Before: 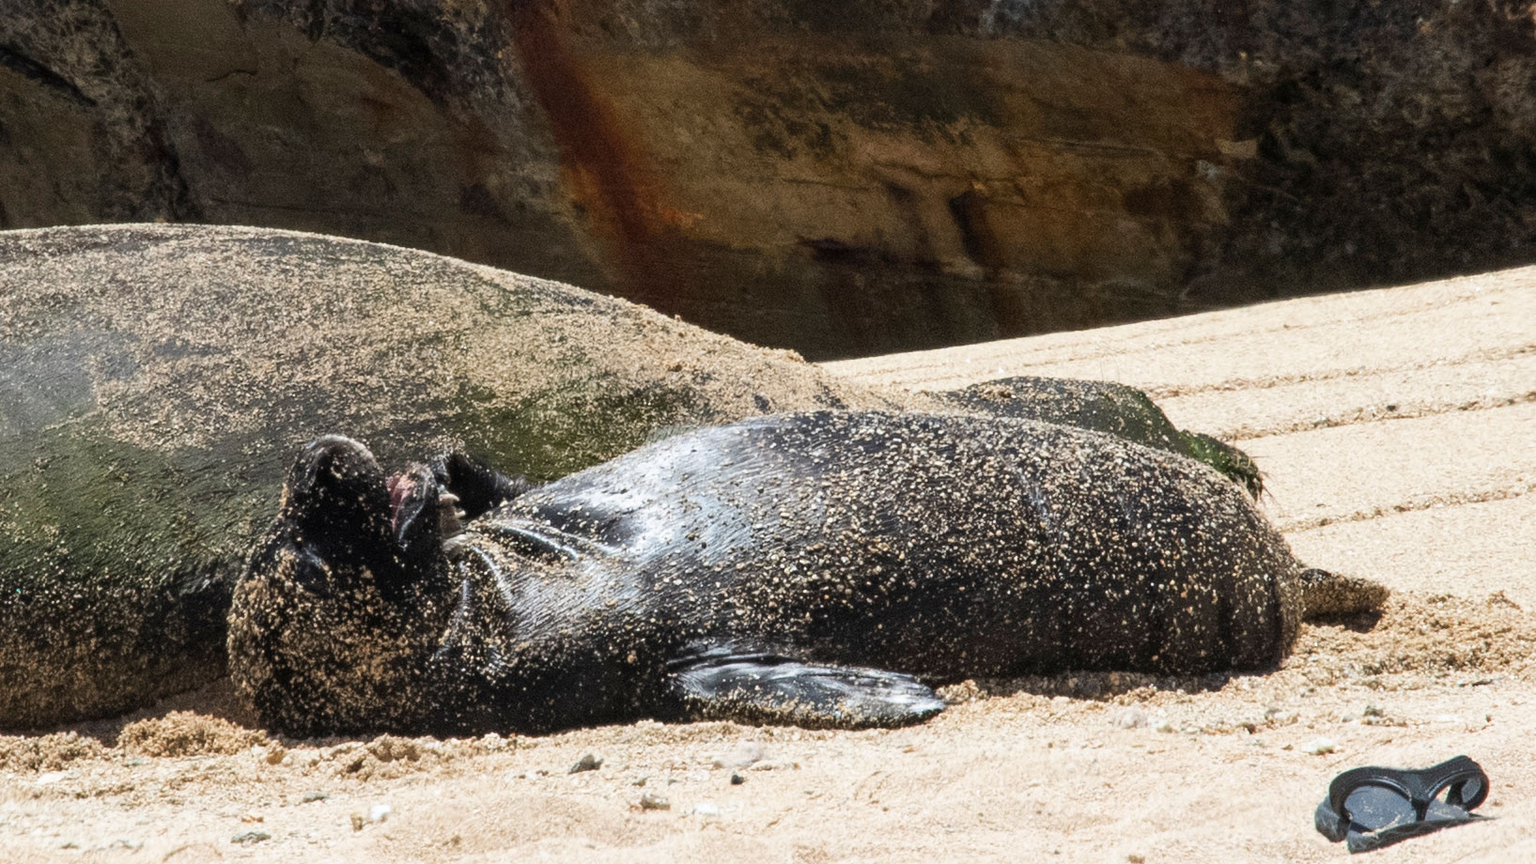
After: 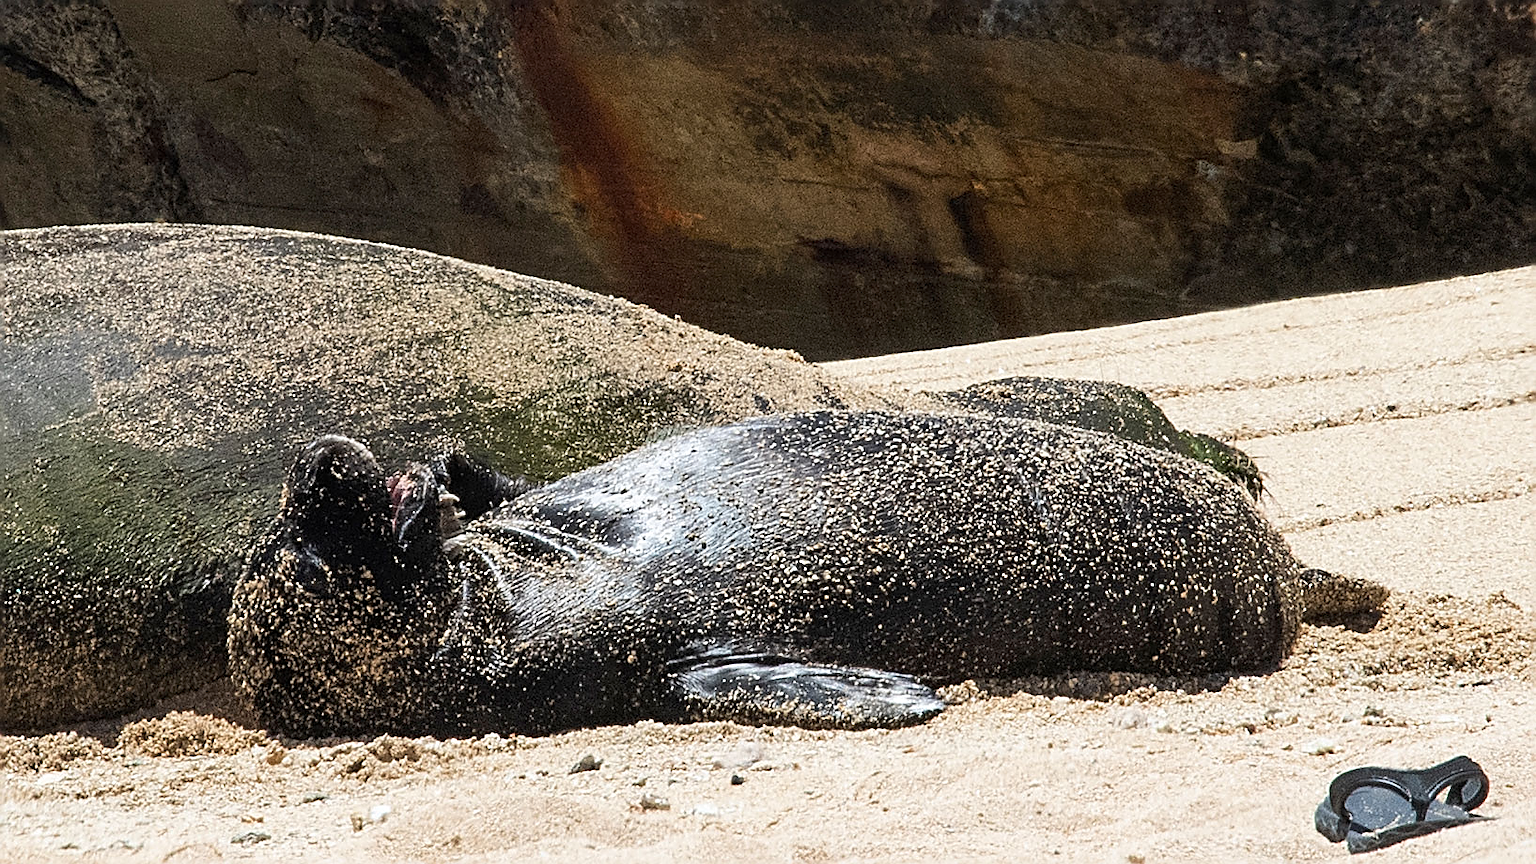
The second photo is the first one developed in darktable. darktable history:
sharpen: radius 1.73, amount 1.278
